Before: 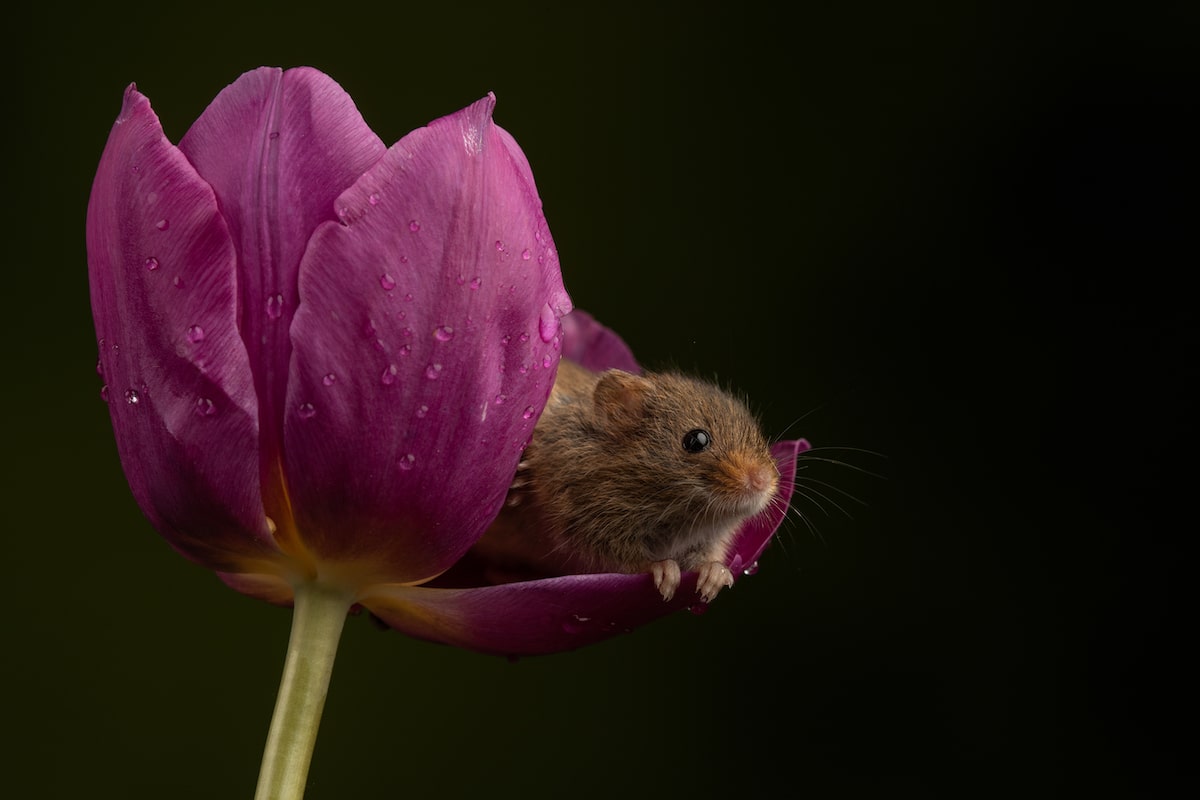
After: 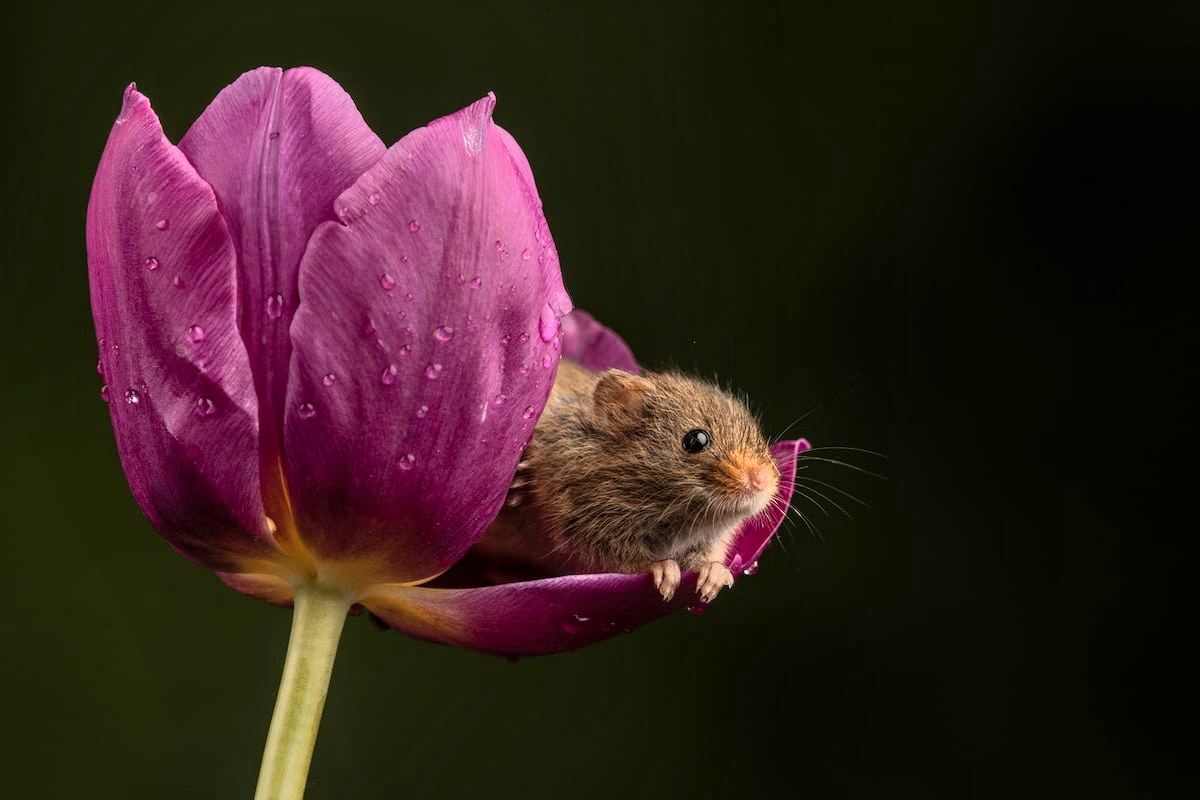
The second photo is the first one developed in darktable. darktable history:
local contrast: on, module defaults
shadows and highlights: radius 102.47, shadows 50.66, highlights -65.93, soften with gaussian
